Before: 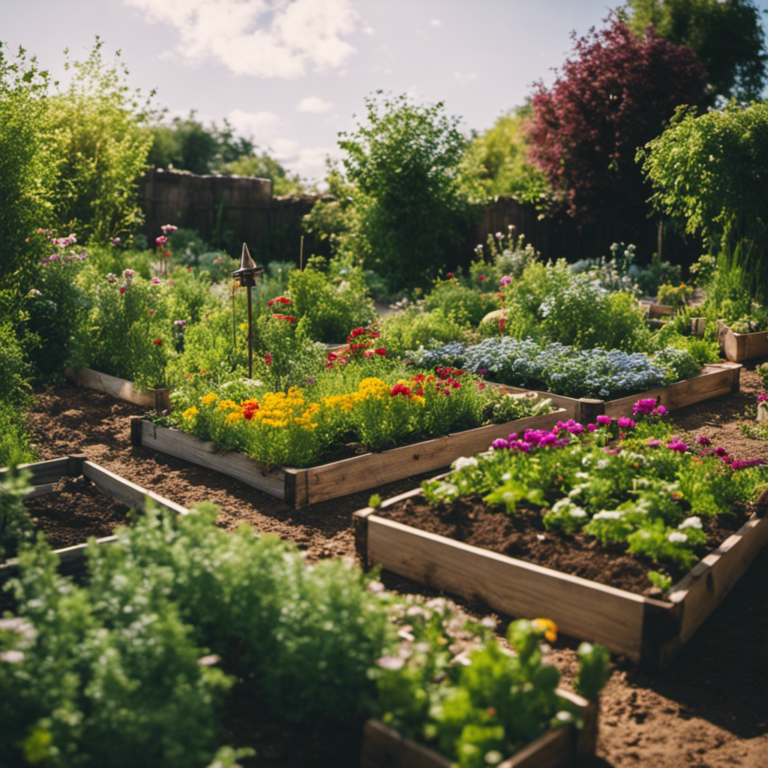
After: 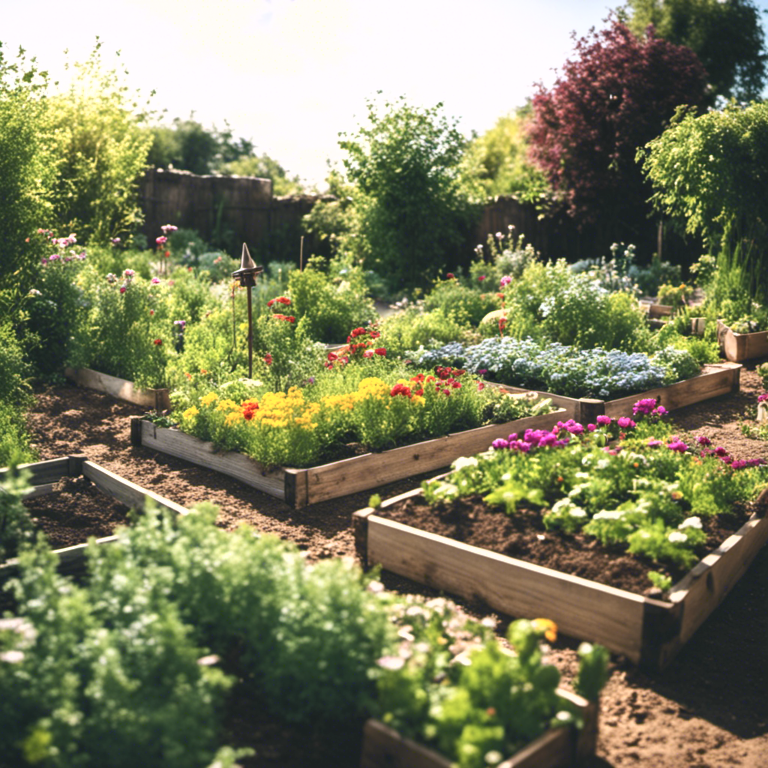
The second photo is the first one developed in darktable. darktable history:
tone curve: curves: ch0 [(0, 0) (0.003, 0.032) (0.011, 0.036) (0.025, 0.049) (0.044, 0.075) (0.069, 0.112) (0.1, 0.151) (0.136, 0.197) (0.177, 0.241) (0.224, 0.295) (0.277, 0.355) (0.335, 0.429) (0.399, 0.512) (0.468, 0.607) (0.543, 0.702) (0.623, 0.796) (0.709, 0.903) (0.801, 0.987) (0.898, 0.997) (1, 1)], color space Lab, independent channels, preserve colors none
